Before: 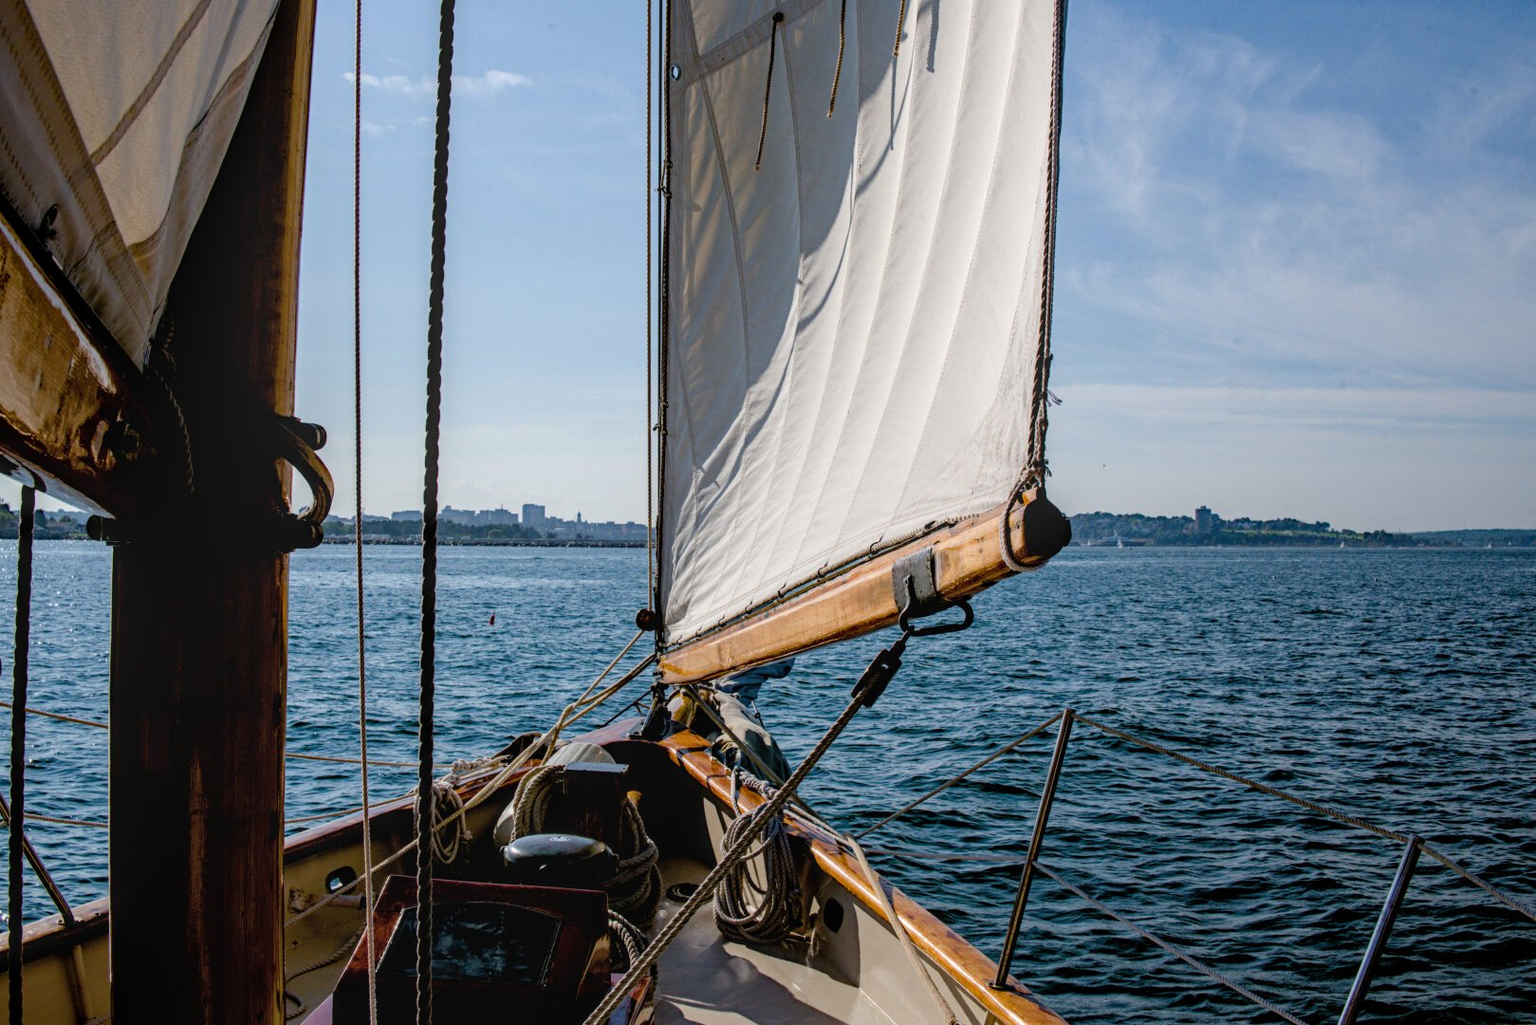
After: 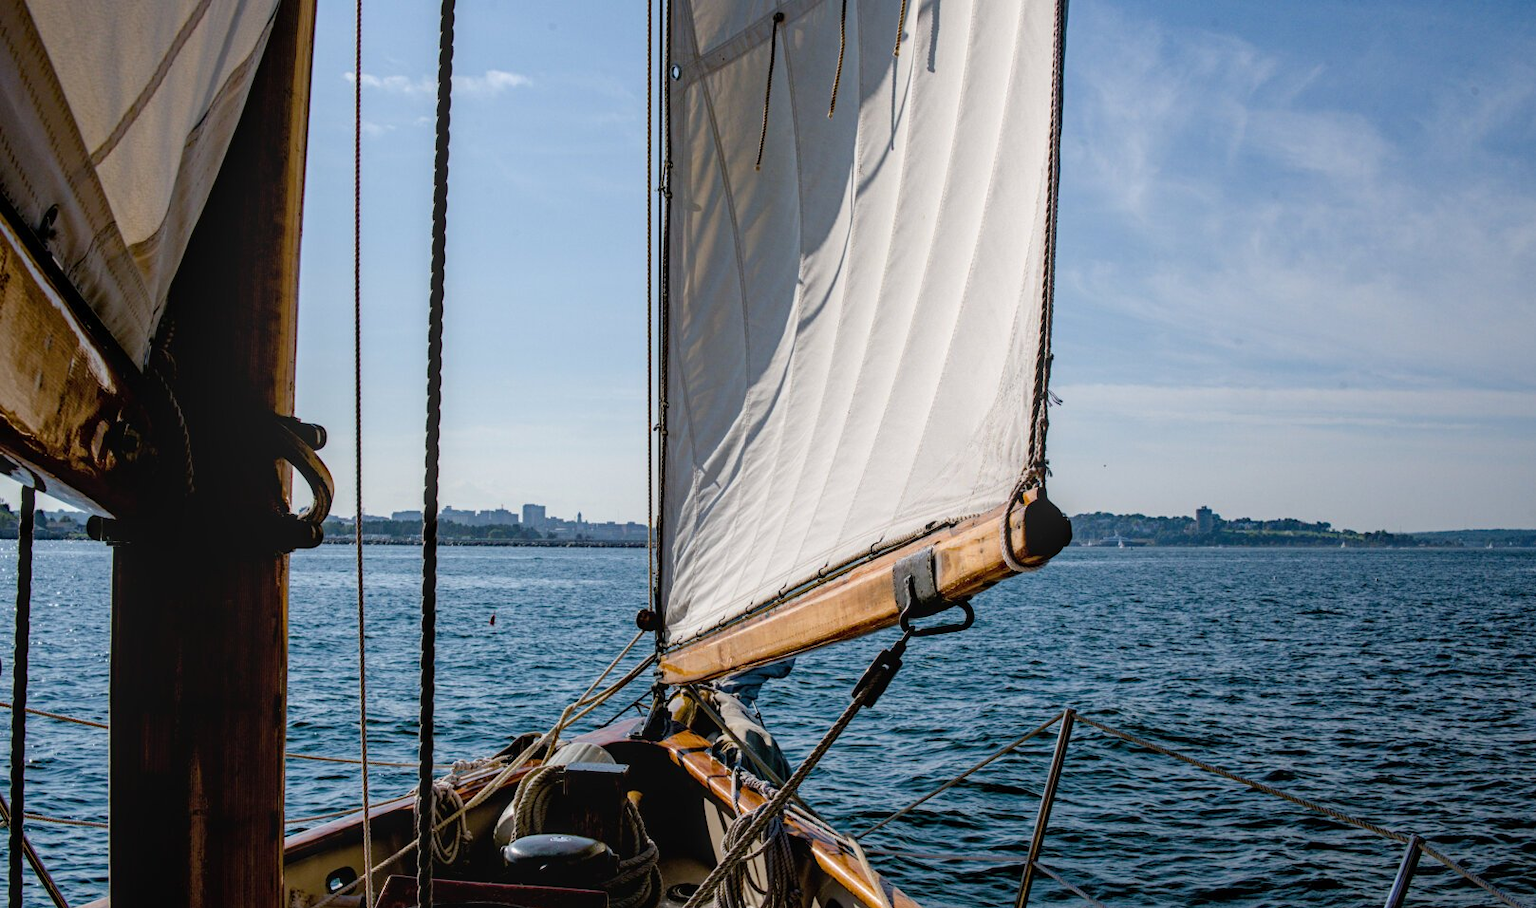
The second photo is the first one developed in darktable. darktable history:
crop and rotate: top 0%, bottom 11.342%
